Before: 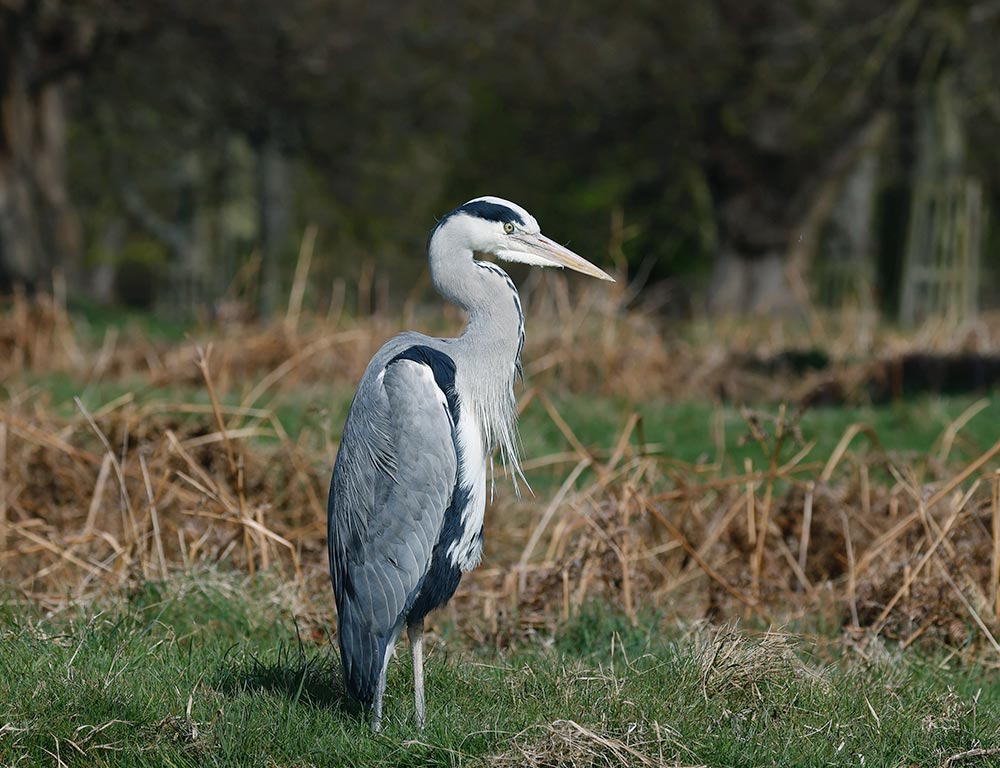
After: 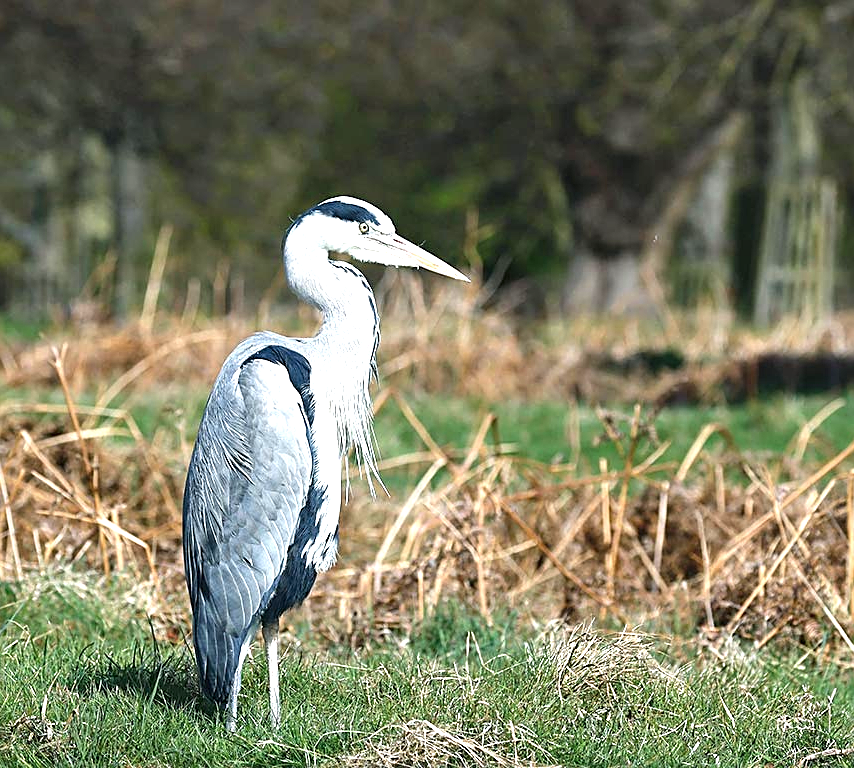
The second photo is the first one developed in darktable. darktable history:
crop and rotate: left 14.56%
contrast equalizer: y [[0.524 ×6], [0.512 ×6], [0.379 ×6], [0 ×6], [0 ×6]]
sharpen: on, module defaults
exposure: black level correction 0, exposure 1.367 EV, compensate exposure bias true, compensate highlight preservation false
